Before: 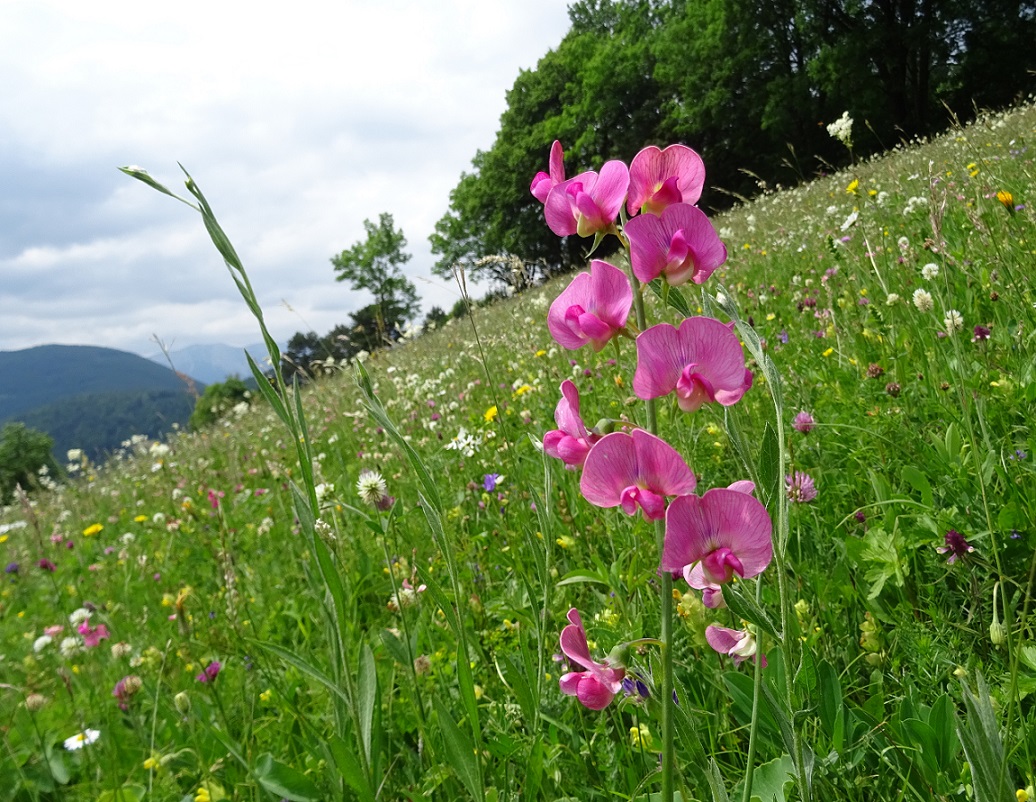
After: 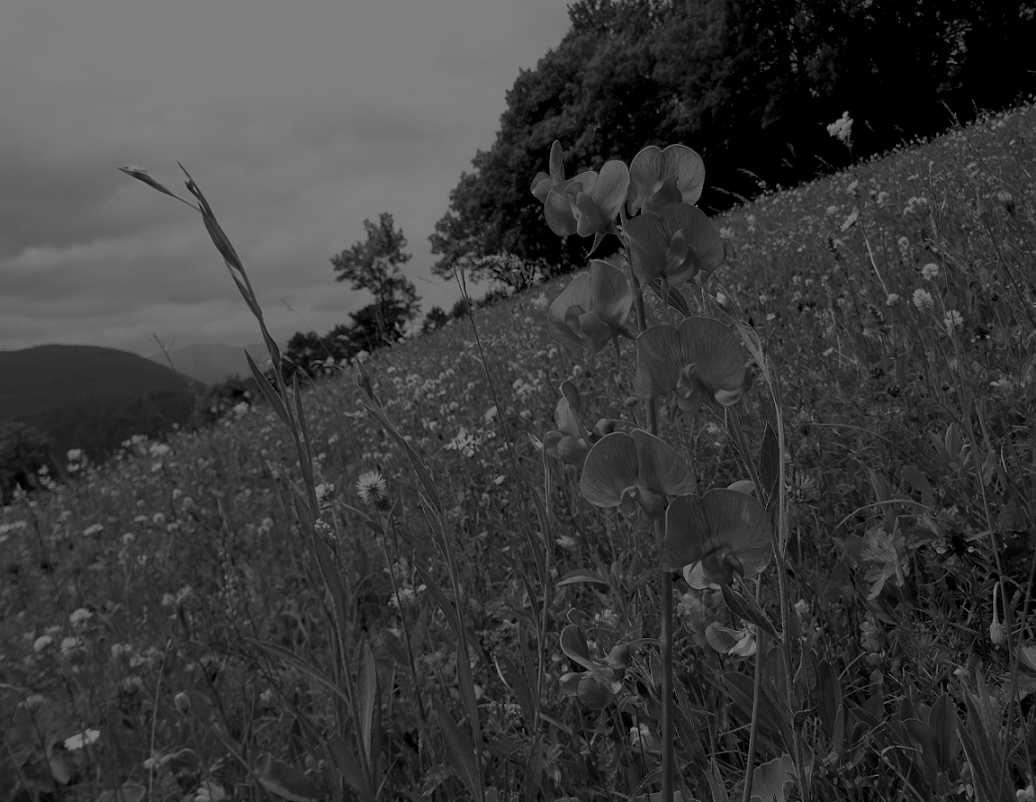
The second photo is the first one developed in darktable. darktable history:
monochrome: a 14.95, b -89.96
colorize: hue 194.4°, saturation 29%, source mix 61.75%, lightness 3.98%, version 1
